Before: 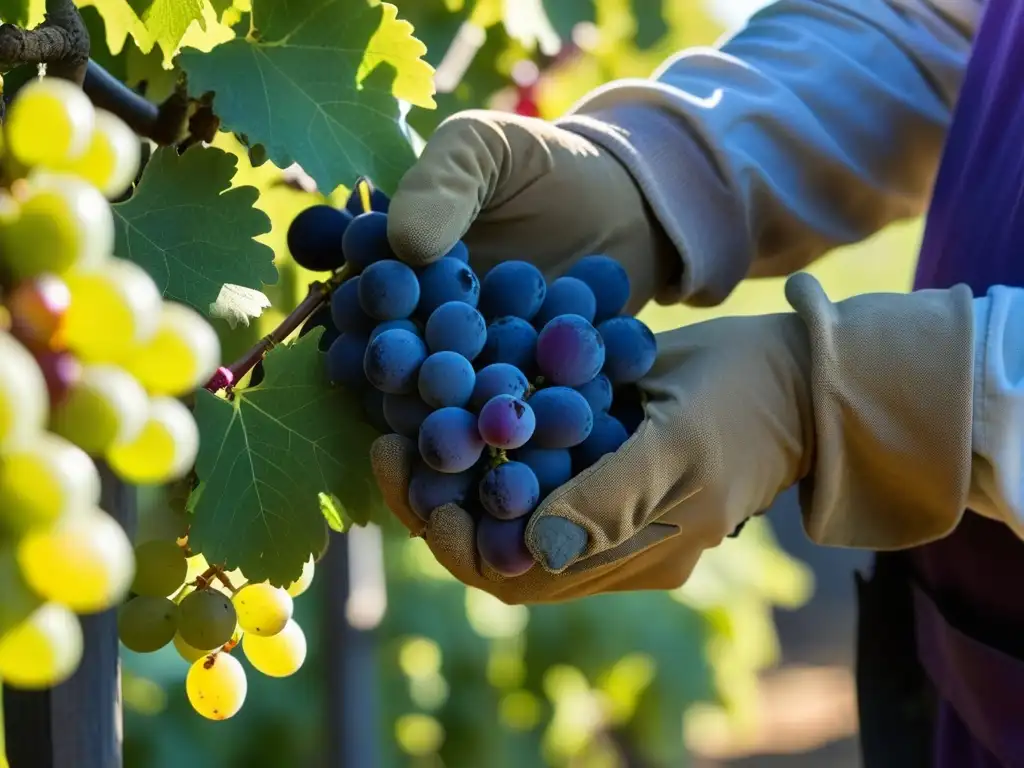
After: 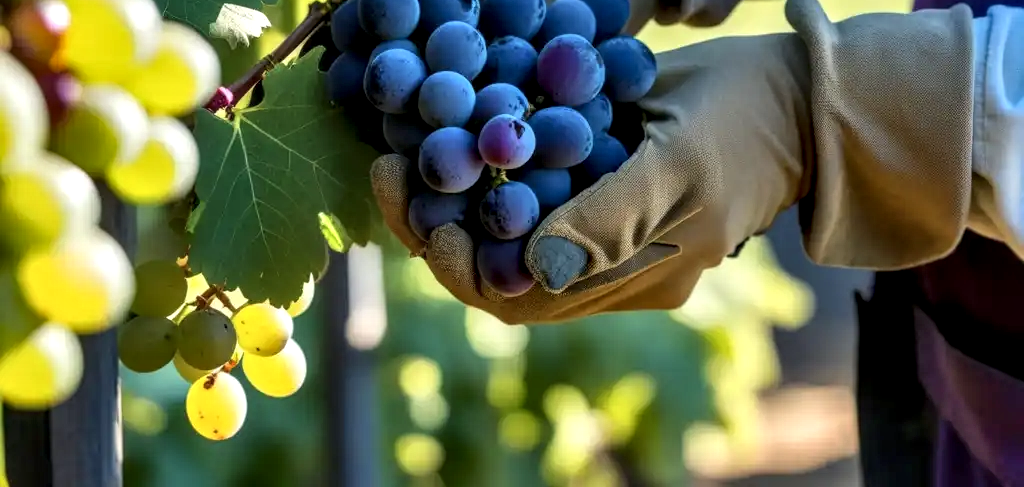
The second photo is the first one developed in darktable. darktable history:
shadows and highlights: soften with gaussian
local contrast: detail 156%
crop and rotate: top 36.583%
